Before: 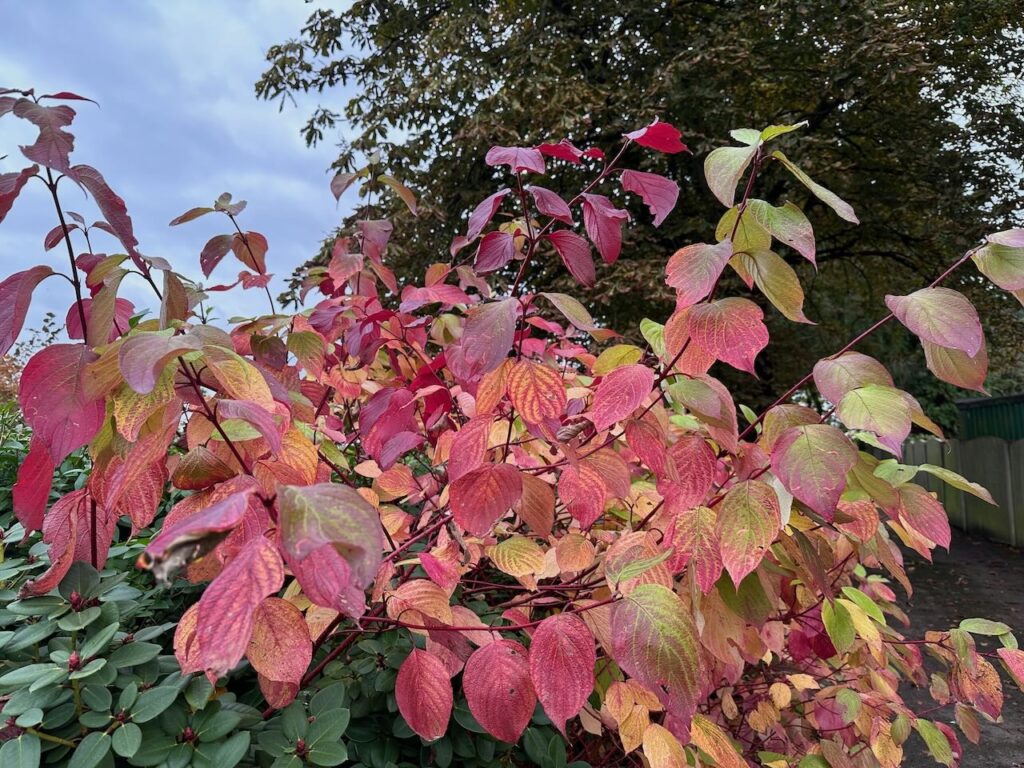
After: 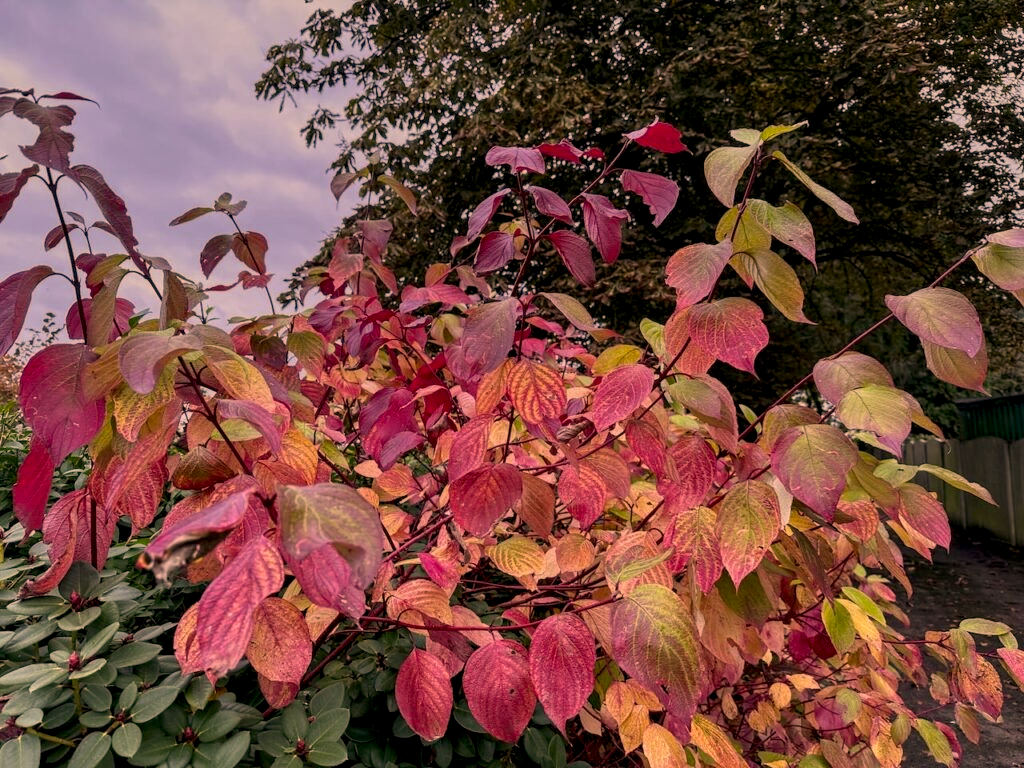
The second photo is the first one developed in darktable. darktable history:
graduated density: rotation 5.63°, offset 76.9
local contrast: detail 130%
contrast equalizer: y [[0.5 ×6], [0.5 ×6], [0.5, 0.5, 0.501, 0.545, 0.707, 0.863], [0 ×6], [0 ×6]]
color correction: highlights a* 21.16, highlights b* 19.61
